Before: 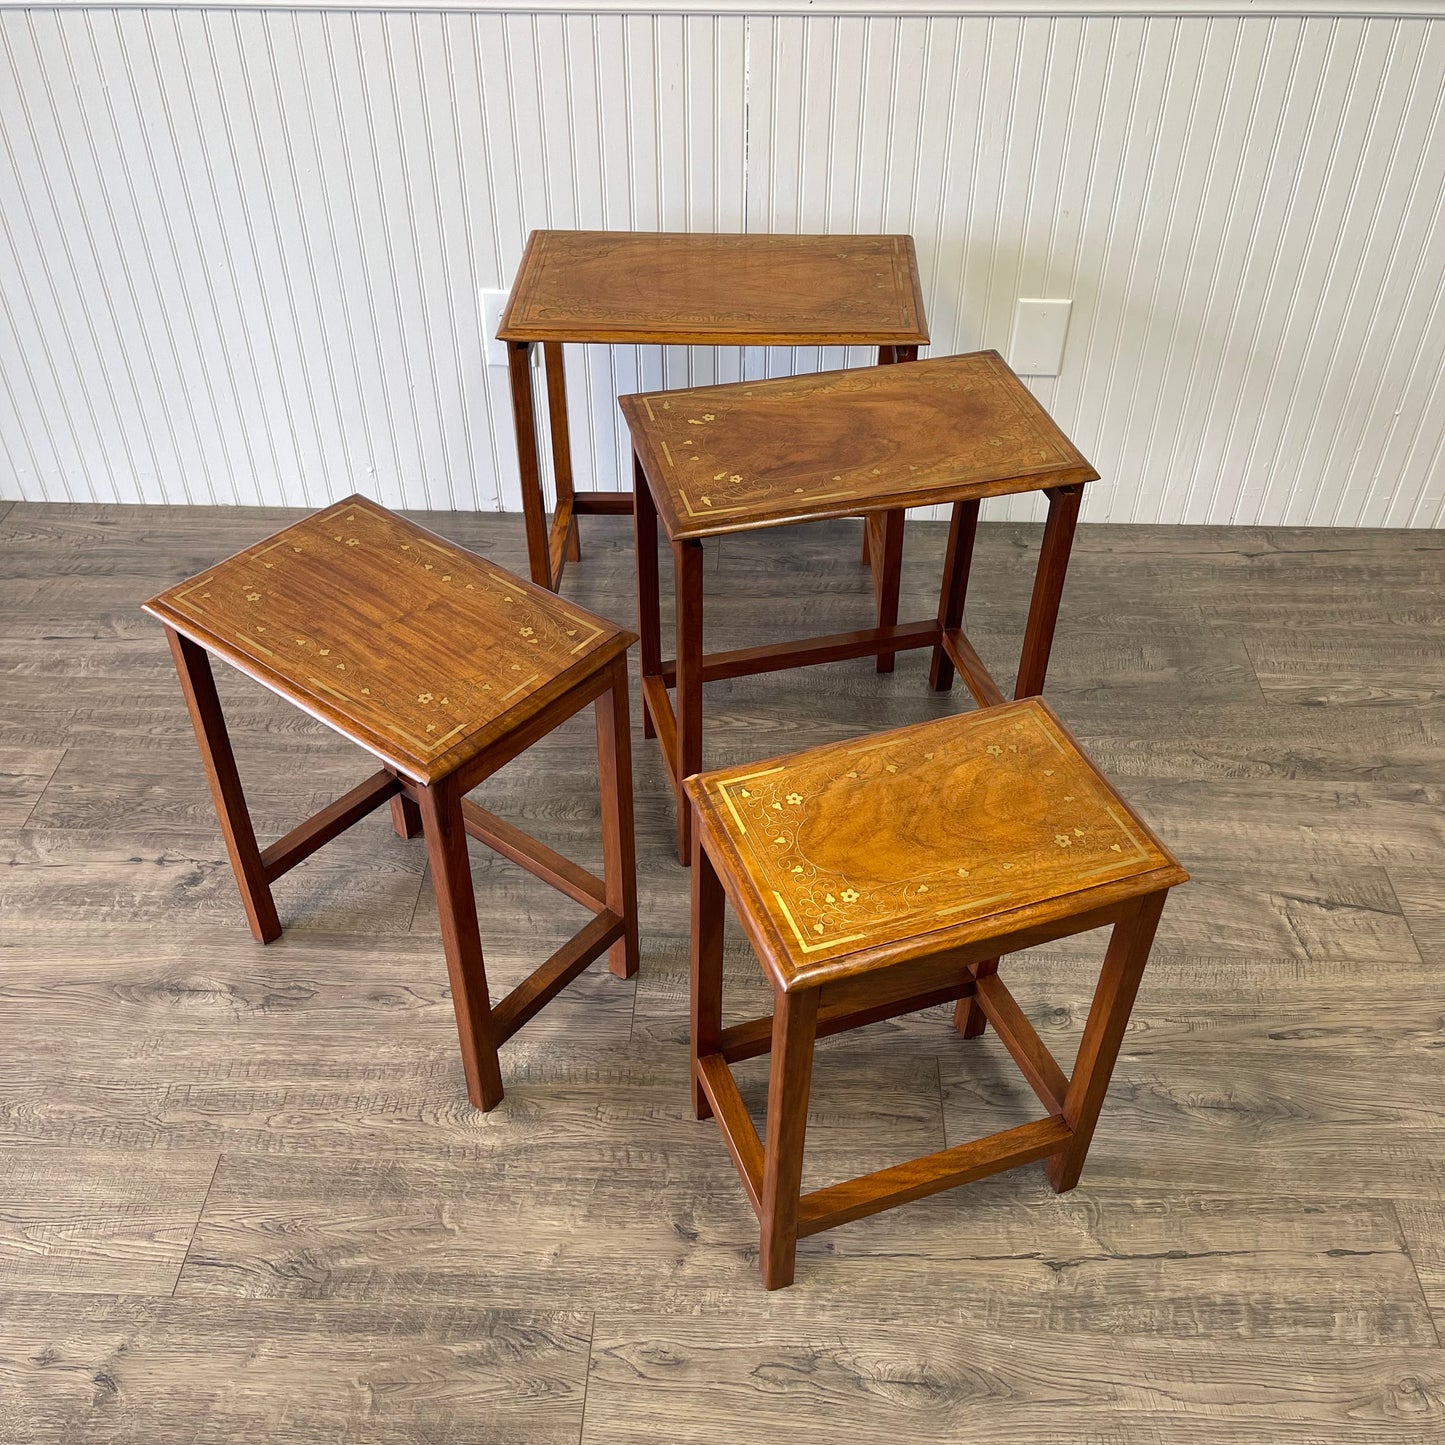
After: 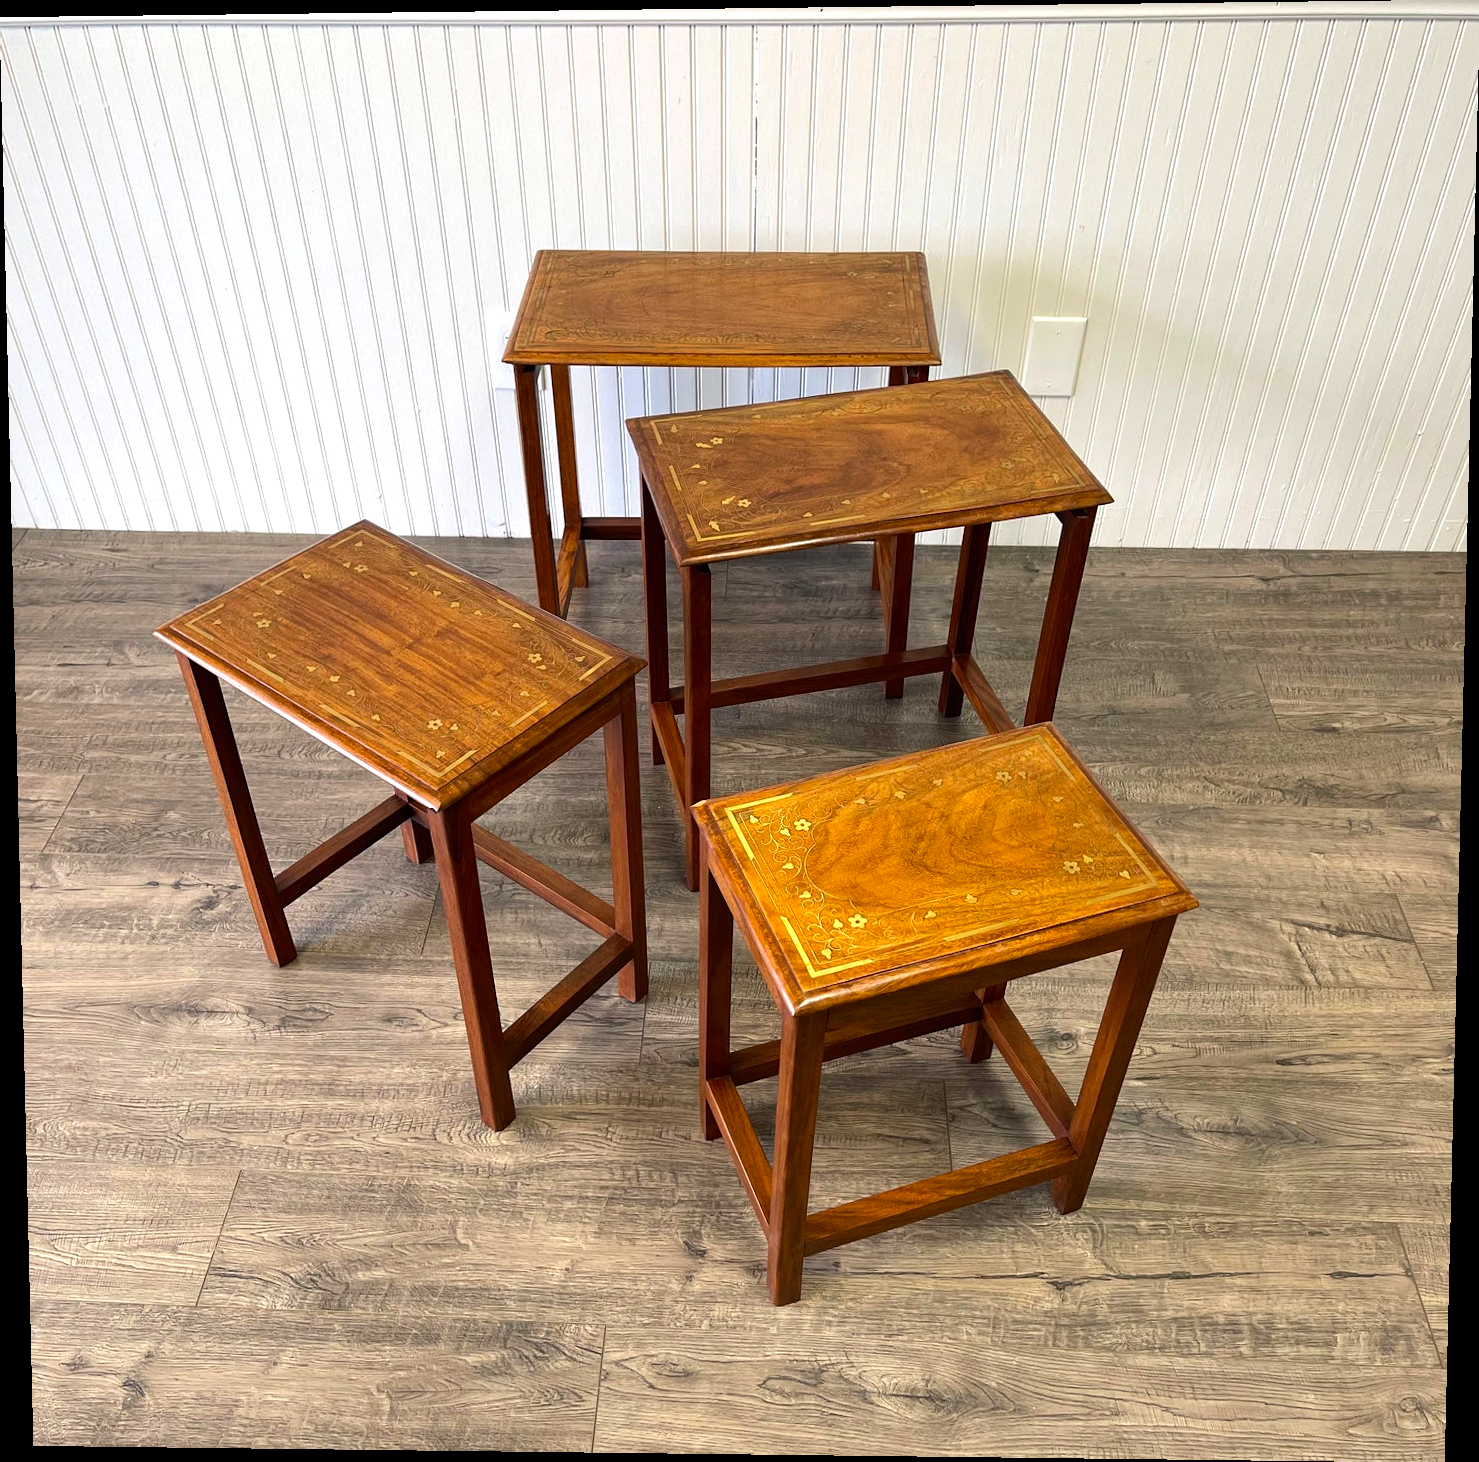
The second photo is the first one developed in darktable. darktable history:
tone equalizer: -8 EV -0.417 EV, -7 EV -0.389 EV, -6 EV -0.333 EV, -5 EV -0.222 EV, -3 EV 0.222 EV, -2 EV 0.333 EV, -1 EV 0.389 EV, +0 EV 0.417 EV, edges refinement/feathering 500, mask exposure compensation -1.57 EV, preserve details no
rotate and perspective: lens shift (vertical) 0.048, lens shift (horizontal) -0.024, automatic cropping off
contrast brightness saturation: saturation 0.18
